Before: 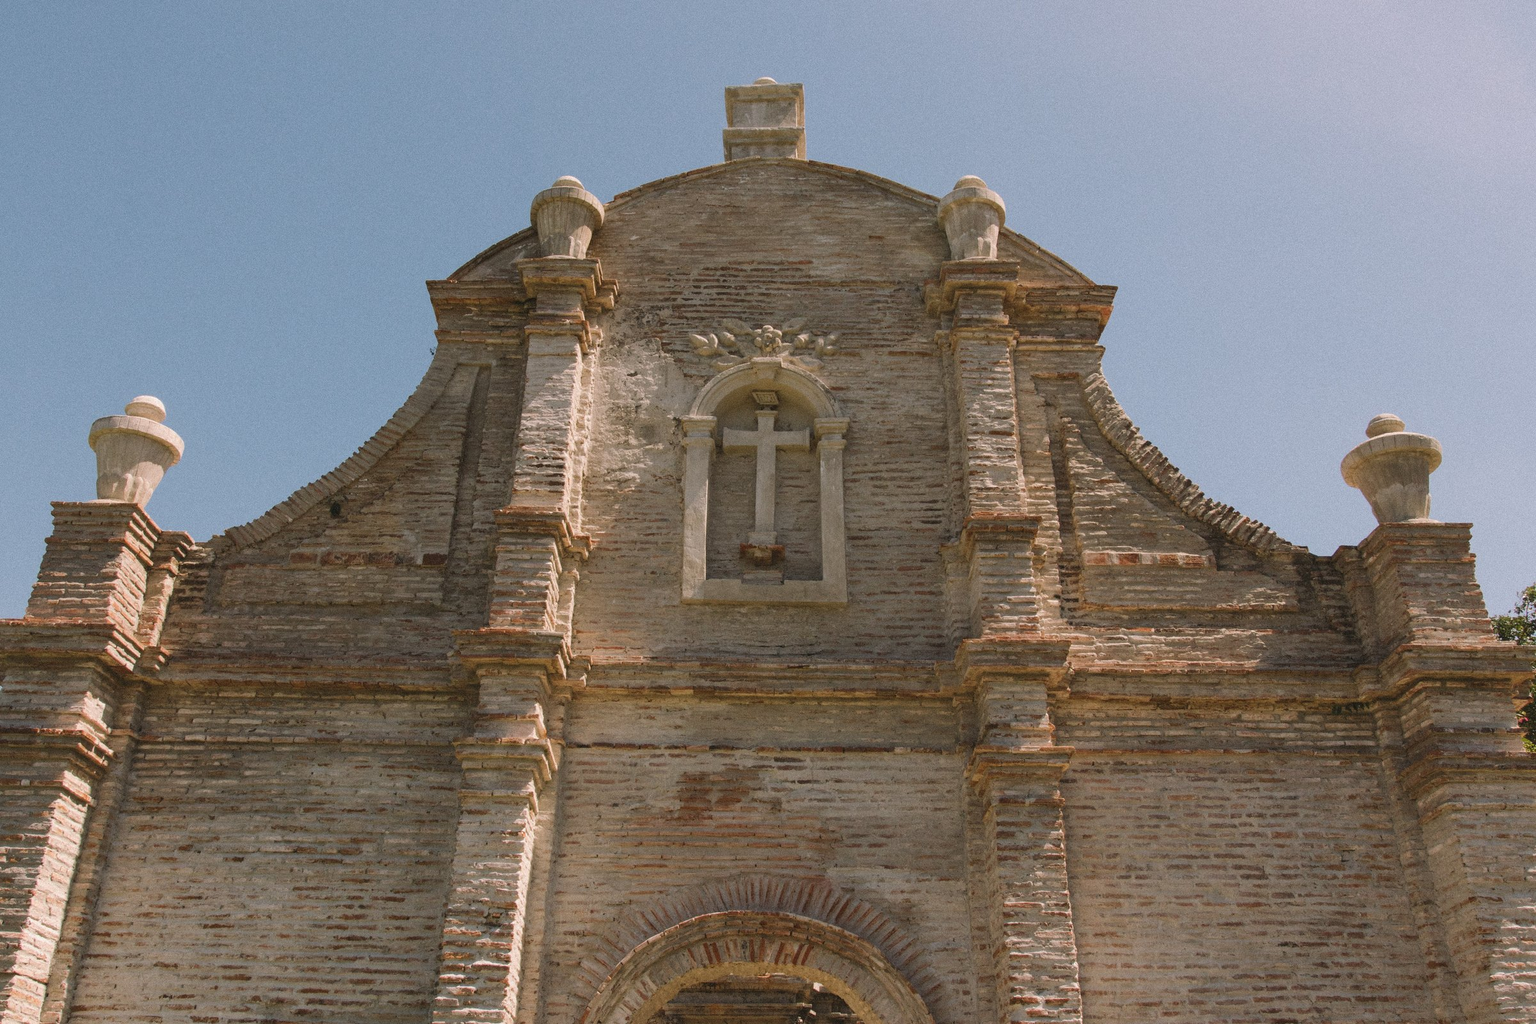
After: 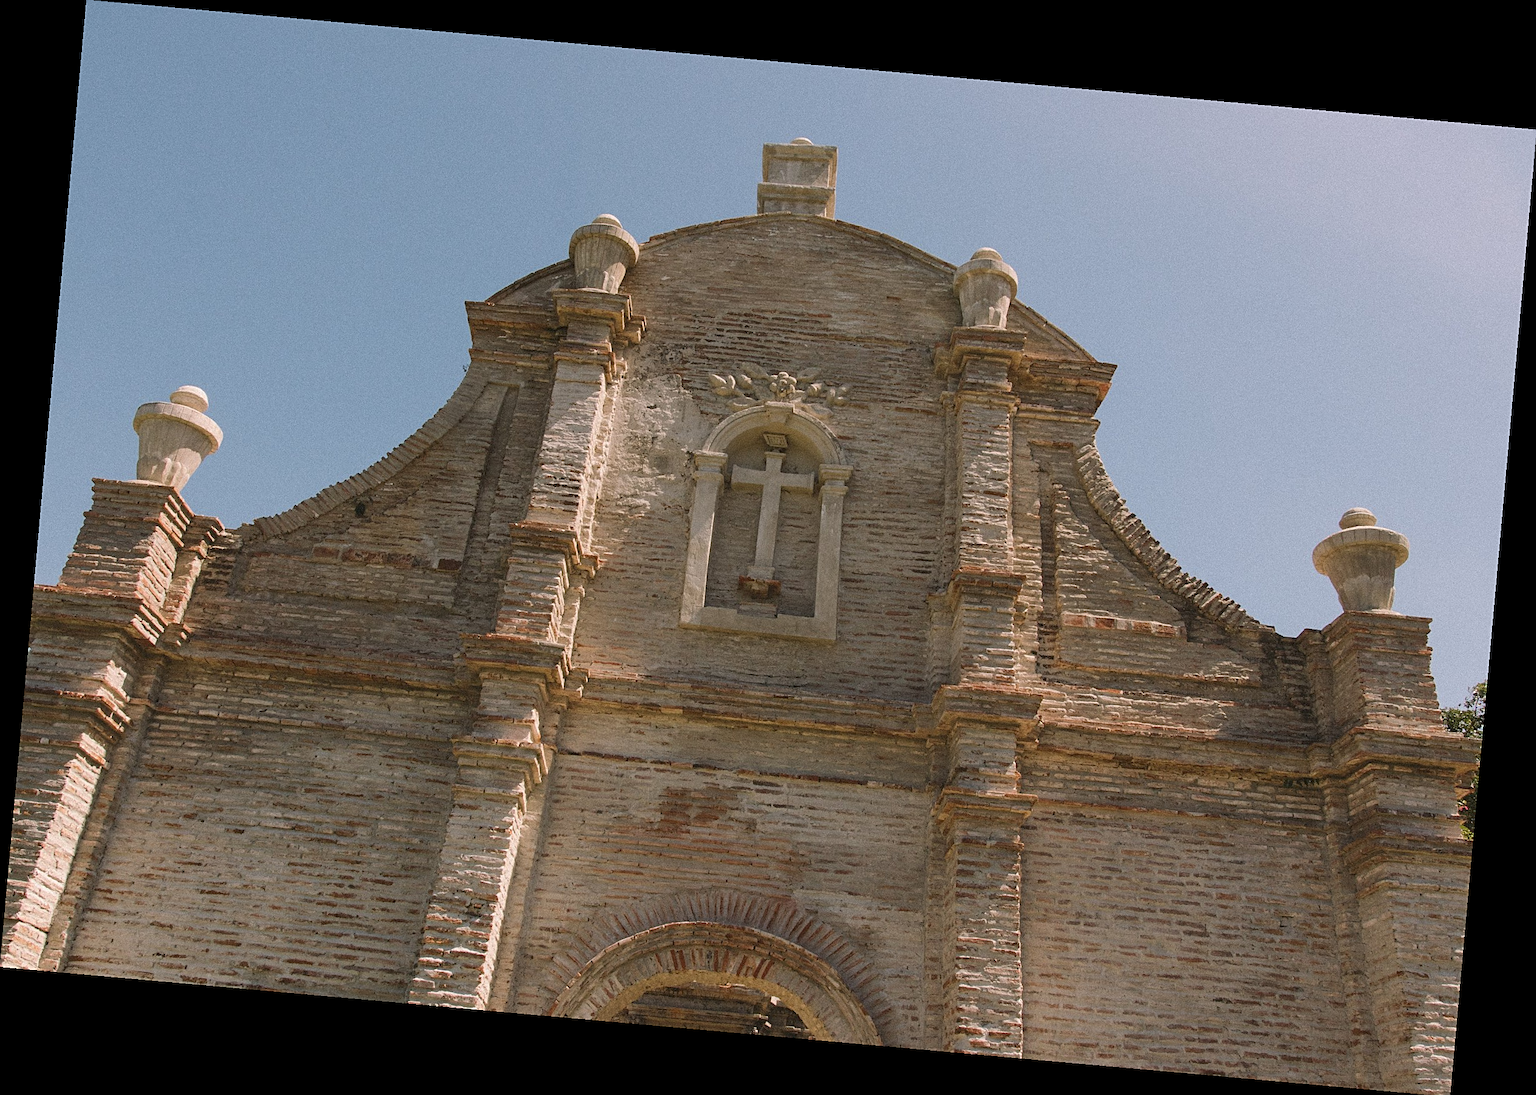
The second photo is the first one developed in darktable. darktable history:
sharpen: on, module defaults
rotate and perspective: rotation 5.12°, automatic cropping off
